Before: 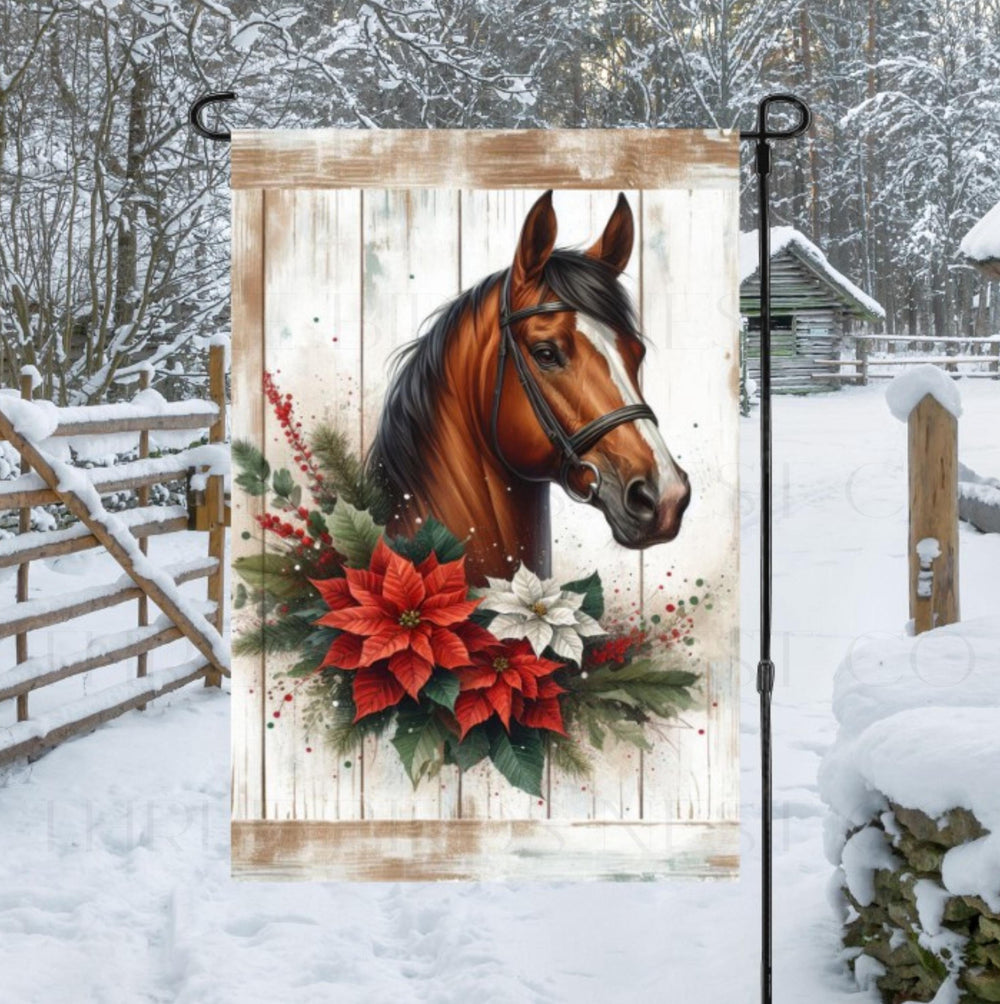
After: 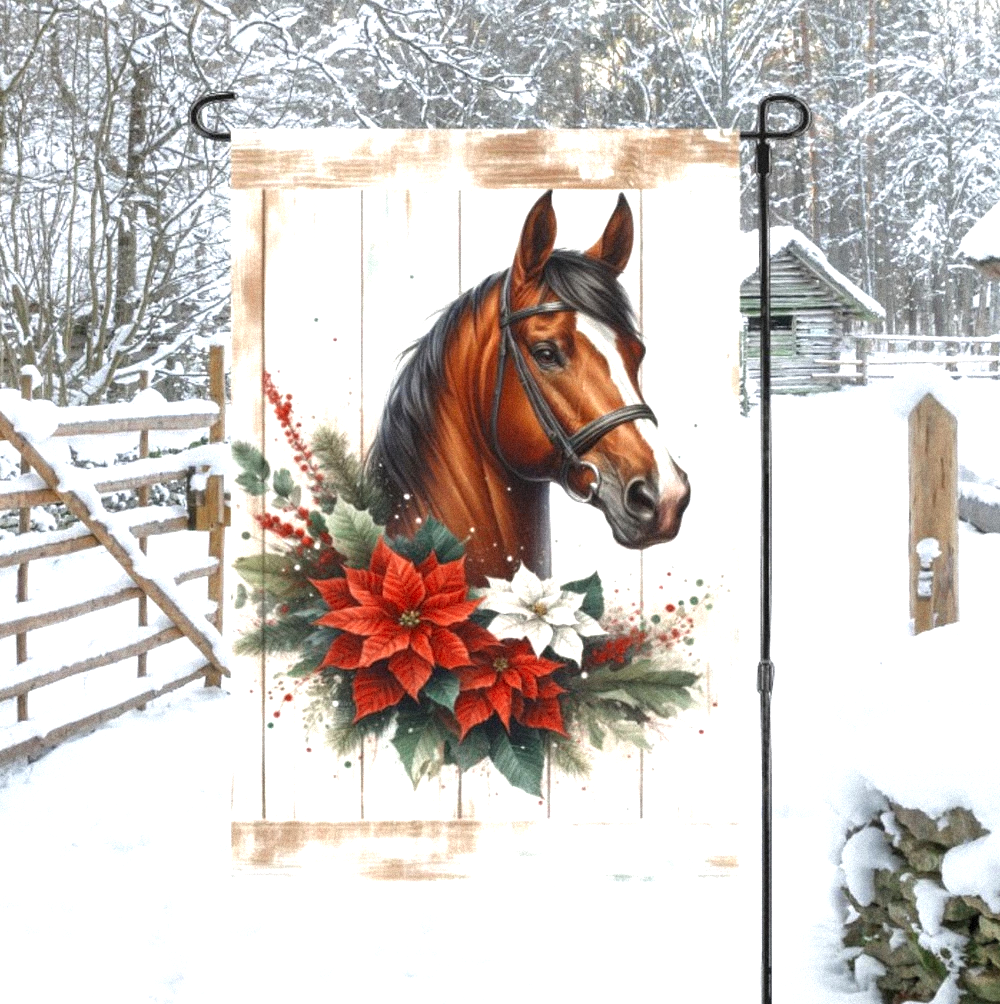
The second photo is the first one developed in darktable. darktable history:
exposure: black level correction 0, exposure 1.1 EV, compensate exposure bias true, compensate highlight preservation false
grain: mid-tones bias 0%
color zones: curves: ch0 [(0, 0.5) (0.125, 0.4) (0.25, 0.5) (0.375, 0.4) (0.5, 0.4) (0.625, 0.35) (0.75, 0.35) (0.875, 0.5)]; ch1 [(0, 0.35) (0.125, 0.45) (0.25, 0.35) (0.375, 0.35) (0.5, 0.35) (0.625, 0.35) (0.75, 0.45) (0.875, 0.35)]; ch2 [(0, 0.6) (0.125, 0.5) (0.25, 0.5) (0.375, 0.6) (0.5, 0.6) (0.625, 0.5) (0.75, 0.5) (0.875, 0.5)]
